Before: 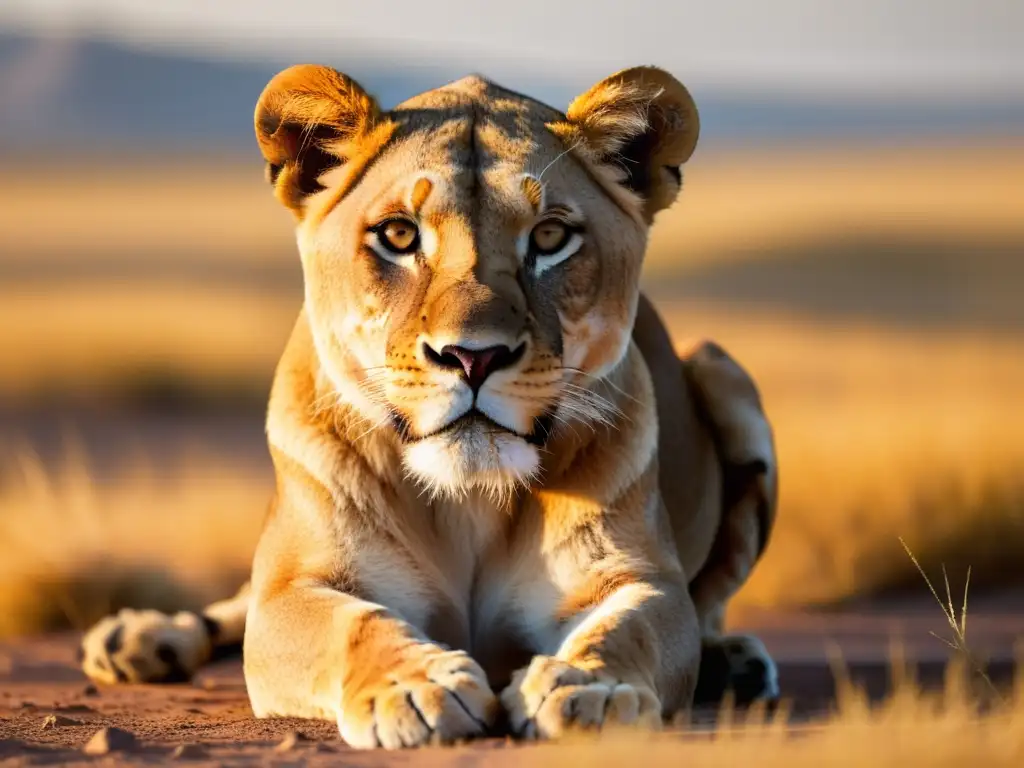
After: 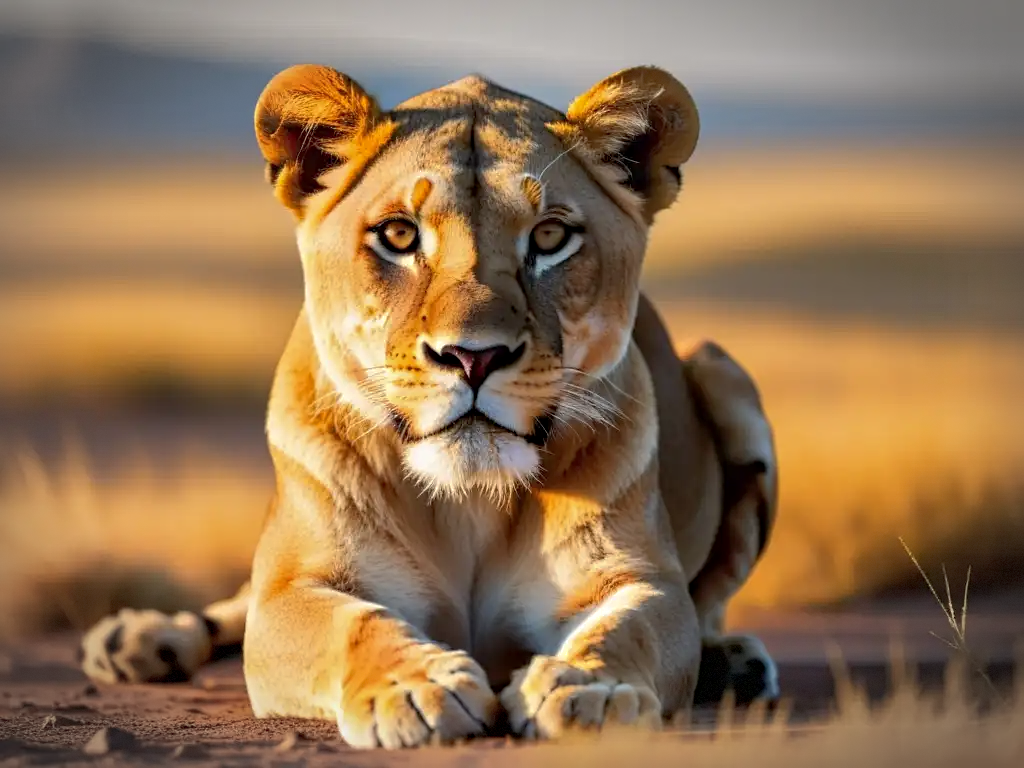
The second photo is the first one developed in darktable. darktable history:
shadows and highlights: on, module defaults
vignetting: automatic ratio true, dithering 8-bit output, unbound false
contrast equalizer: octaves 7, y [[0.502, 0.505, 0.512, 0.529, 0.564, 0.588], [0.5 ×6], [0.502, 0.505, 0.512, 0.529, 0.564, 0.588], [0, 0.001, 0.001, 0.004, 0.008, 0.011], [0, 0.001, 0.001, 0.004, 0.008, 0.011]]
